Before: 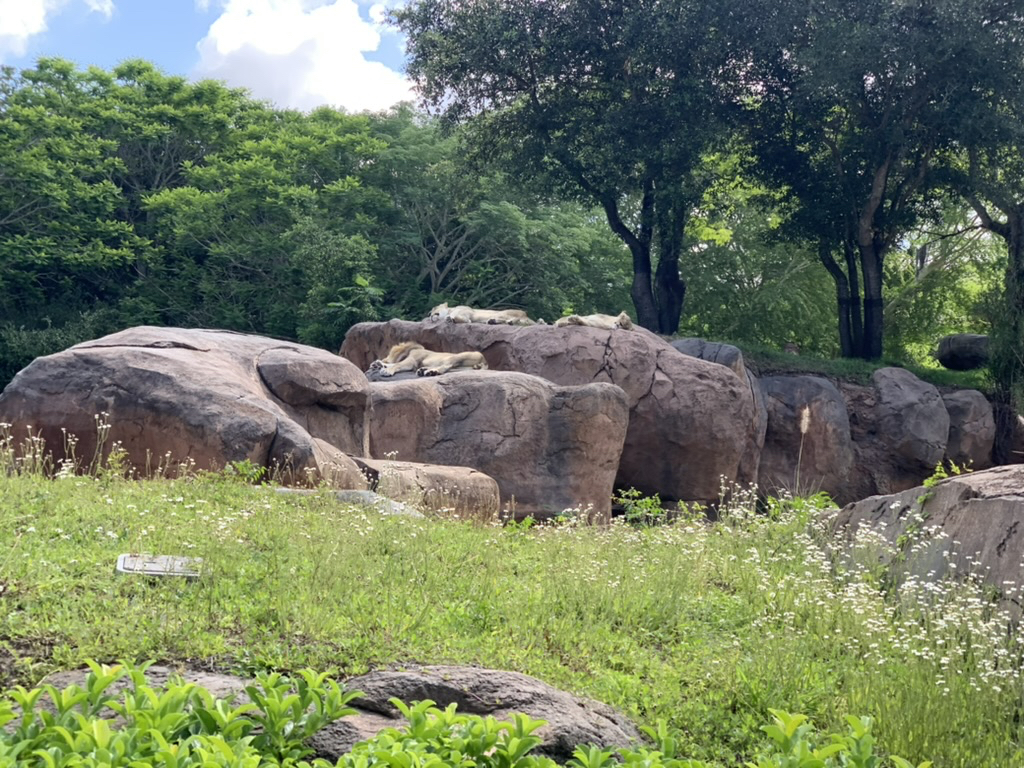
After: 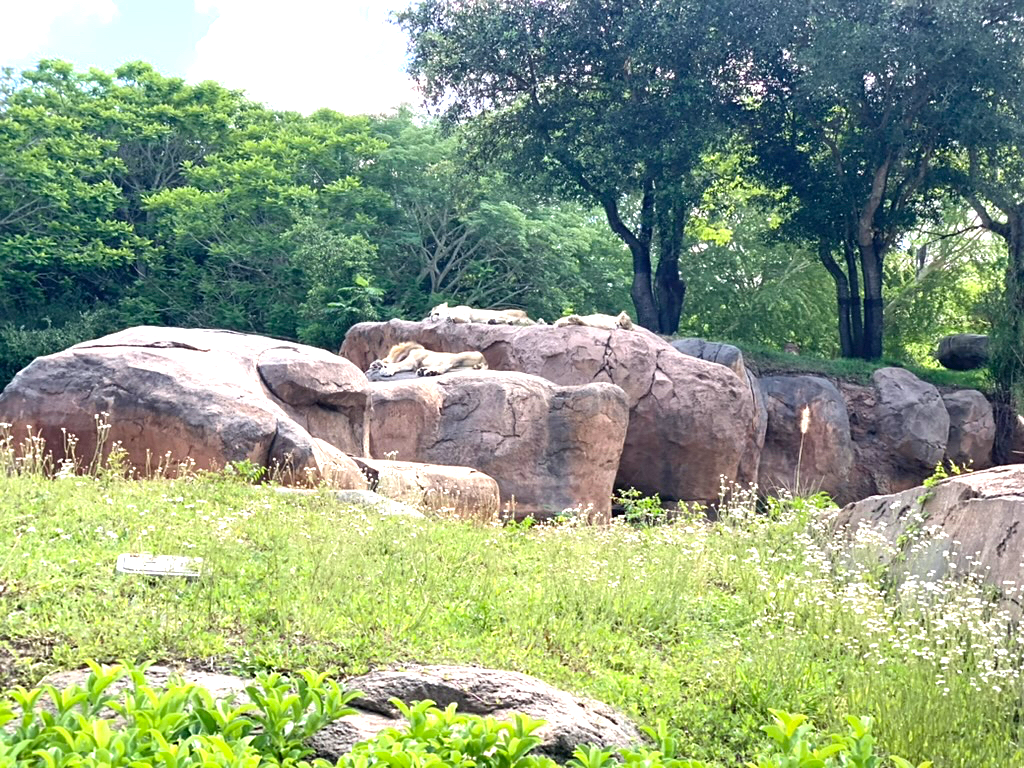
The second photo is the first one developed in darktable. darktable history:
exposure: black level correction 0, exposure 1.199 EV
sharpen: amount 0.206
color zones: curves: ch0 [(0, 0.5) (0.143, 0.5) (0.286, 0.456) (0.429, 0.5) (0.571, 0.5) (0.714, 0.5) (0.857, 0.5) (1, 0.5)]; ch1 [(0, 0.5) (0.143, 0.5) (0.286, 0.422) (0.429, 0.5) (0.571, 0.5) (0.714, 0.5) (0.857, 0.5) (1, 0.5)], mix 24.8%
